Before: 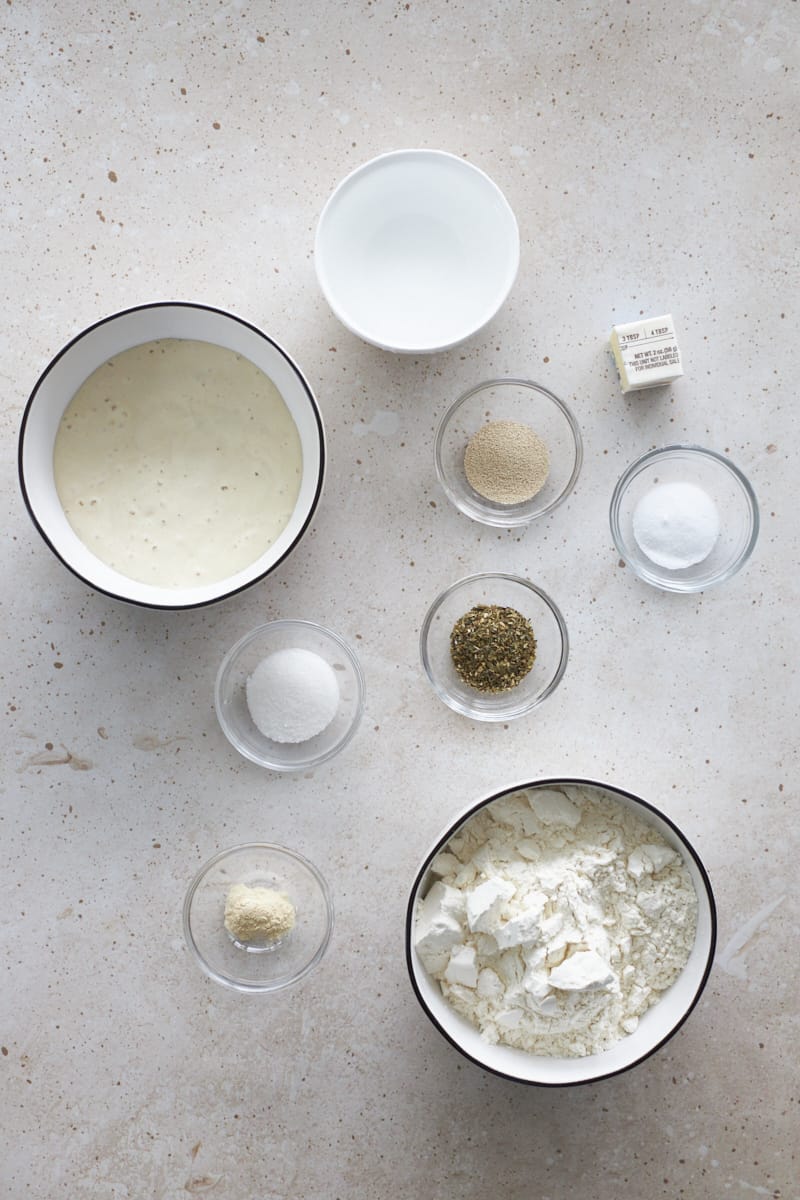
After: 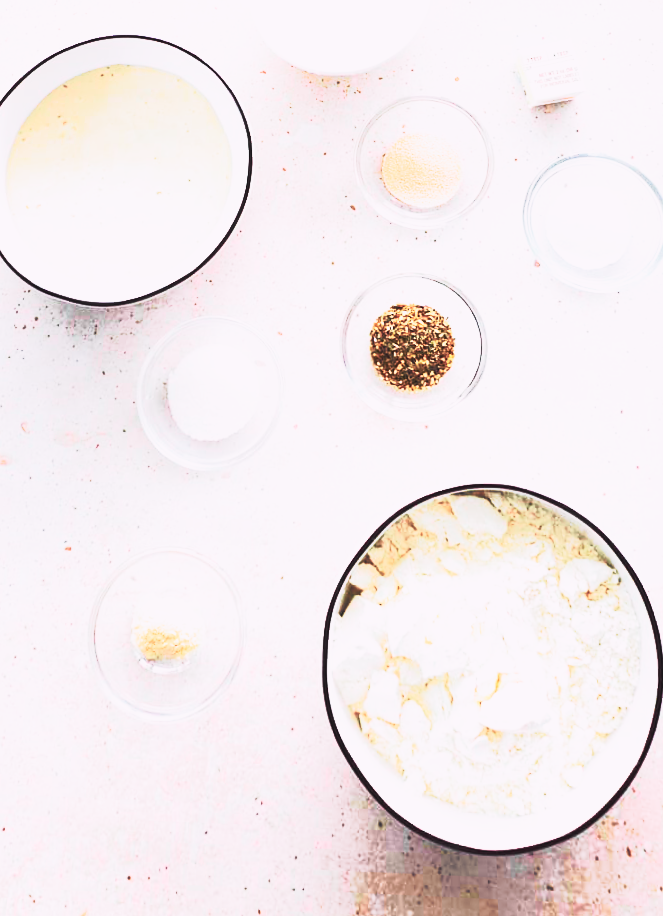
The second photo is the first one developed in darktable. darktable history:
tone equalizer: on, module defaults
crop and rotate: top 15.774%, bottom 5.506%
base curve: curves: ch0 [(0, 0.015) (0.085, 0.116) (0.134, 0.298) (0.19, 0.545) (0.296, 0.764) (0.599, 0.982) (1, 1)], preserve colors none
rotate and perspective: rotation 0.72°, lens shift (vertical) -0.352, lens shift (horizontal) -0.051, crop left 0.152, crop right 0.859, crop top 0.019, crop bottom 0.964
tone curve: curves: ch0 [(0, 0) (0.105, 0.068) (0.195, 0.162) (0.283, 0.283) (0.384, 0.404) (0.485, 0.531) (0.638, 0.681) (0.795, 0.879) (1, 0.977)]; ch1 [(0, 0) (0.161, 0.092) (0.35, 0.33) (0.379, 0.401) (0.456, 0.469) (0.498, 0.506) (0.521, 0.549) (0.58, 0.624) (0.635, 0.671) (1, 1)]; ch2 [(0, 0) (0.371, 0.362) (0.437, 0.437) (0.483, 0.484) (0.53, 0.515) (0.56, 0.58) (0.622, 0.606) (1, 1)], color space Lab, independent channels, preserve colors none
